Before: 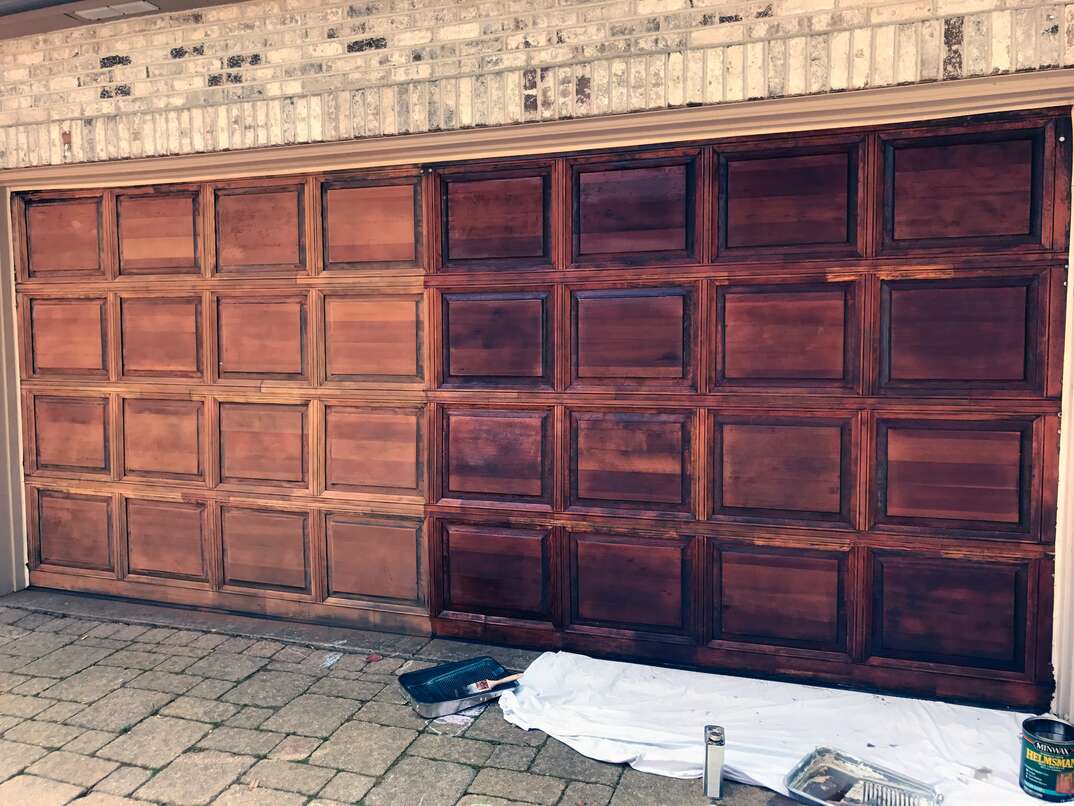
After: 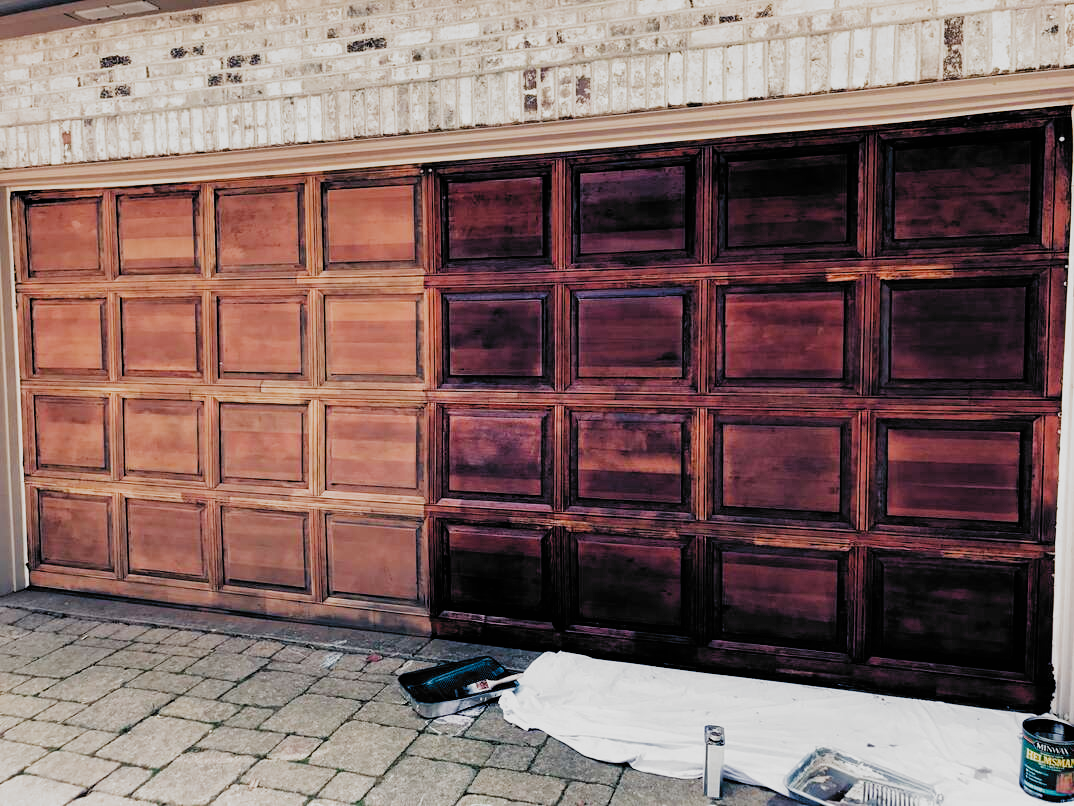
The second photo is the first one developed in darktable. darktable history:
filmic rgb: black relative exposure -5.12 EV, white relative exposure 3.98 EV, threshold 3 EV, hardness 2.89, contrast 1.196, highlights saturation mix -28.66%, add noise in highlights 0.001, preserve chrominance no, color science v3 (2019), use custom middle-gray values true, contrast in highlights soft, enable highlight reconstruction true
exposure: exposure 0.128 EV, compensate highlight preservation false
